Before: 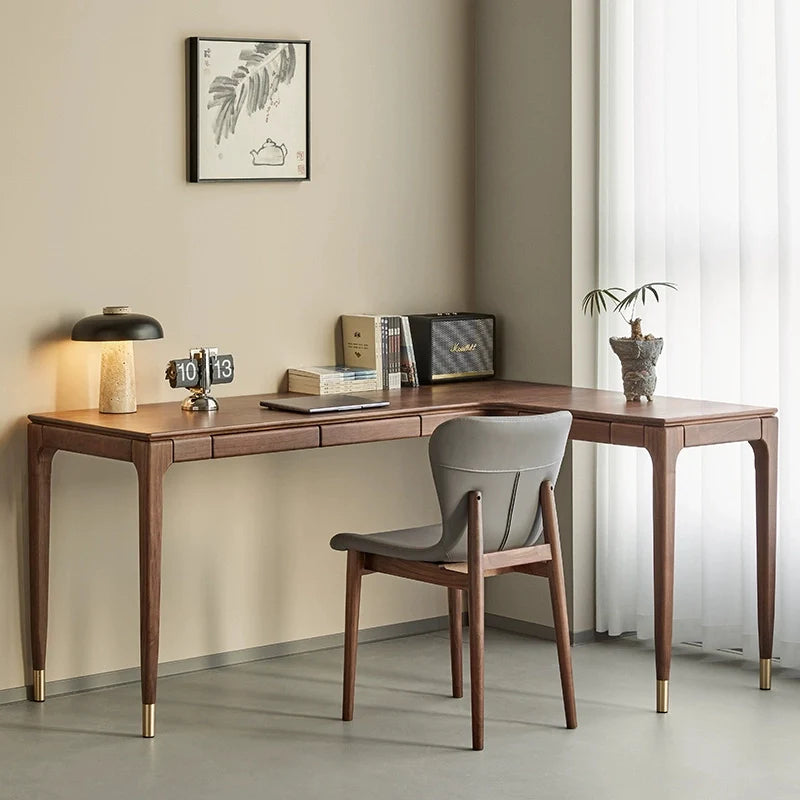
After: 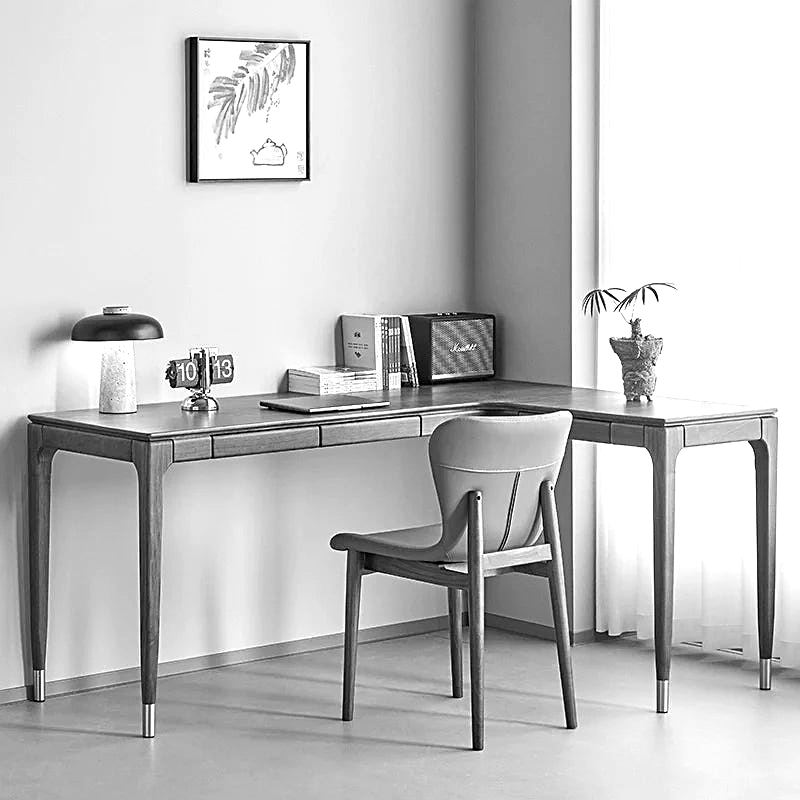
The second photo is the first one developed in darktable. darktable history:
sharpen: on, module defaults
monochrome: on, module defaults
exposure: exposure 0.661 EV, compensate highlight preservation false
